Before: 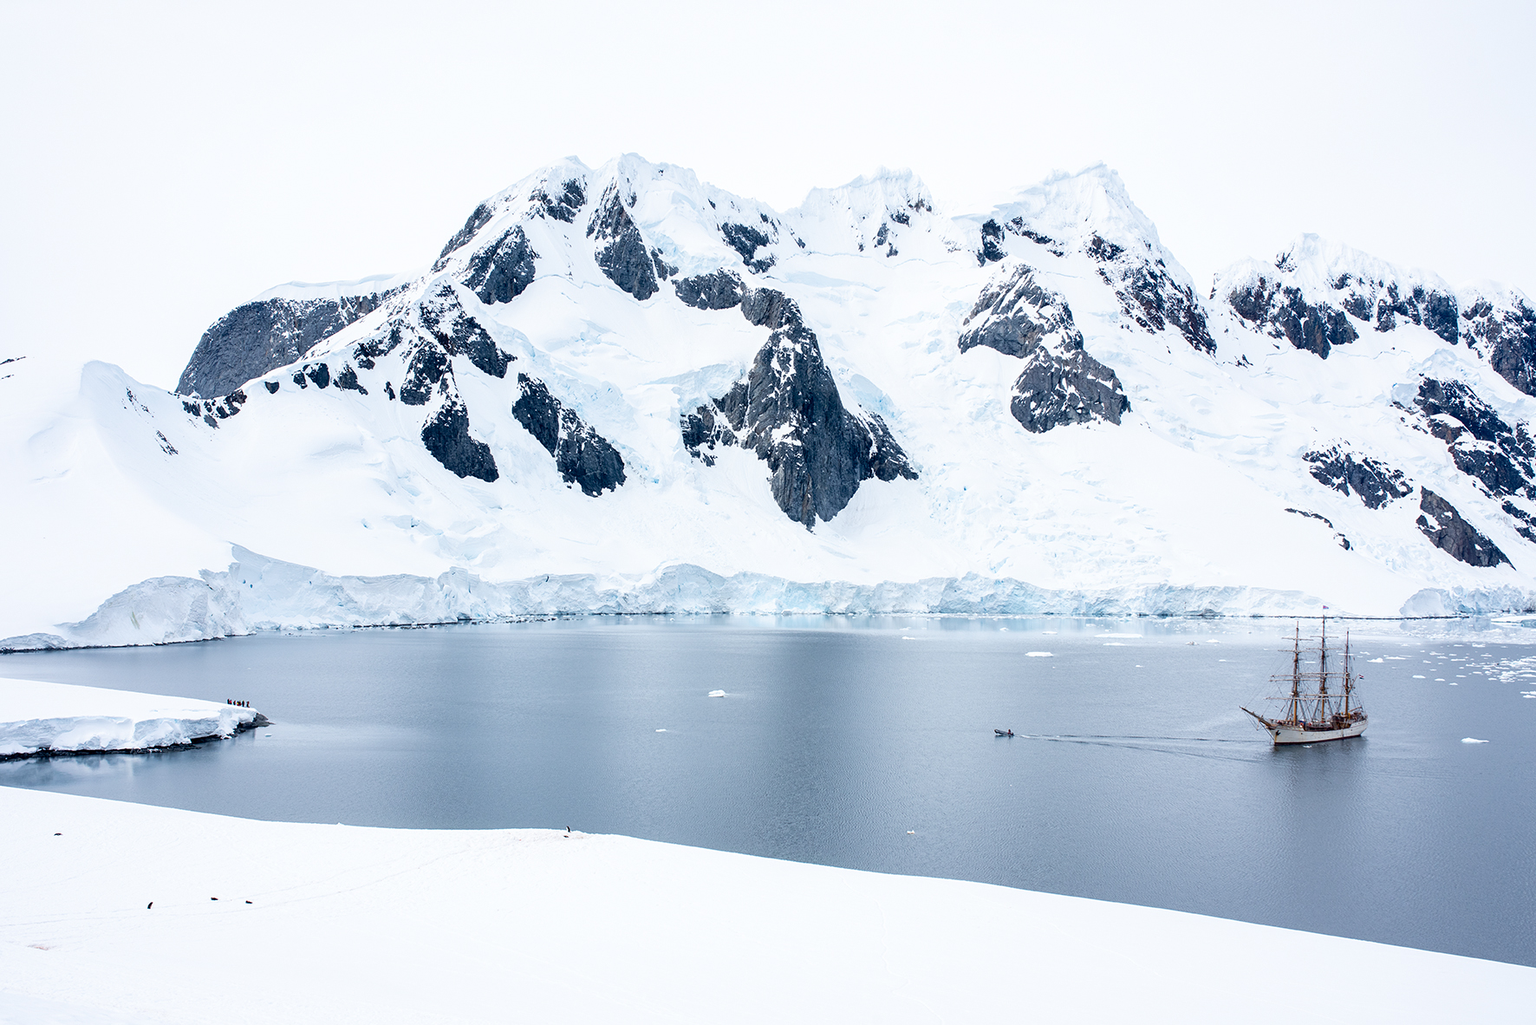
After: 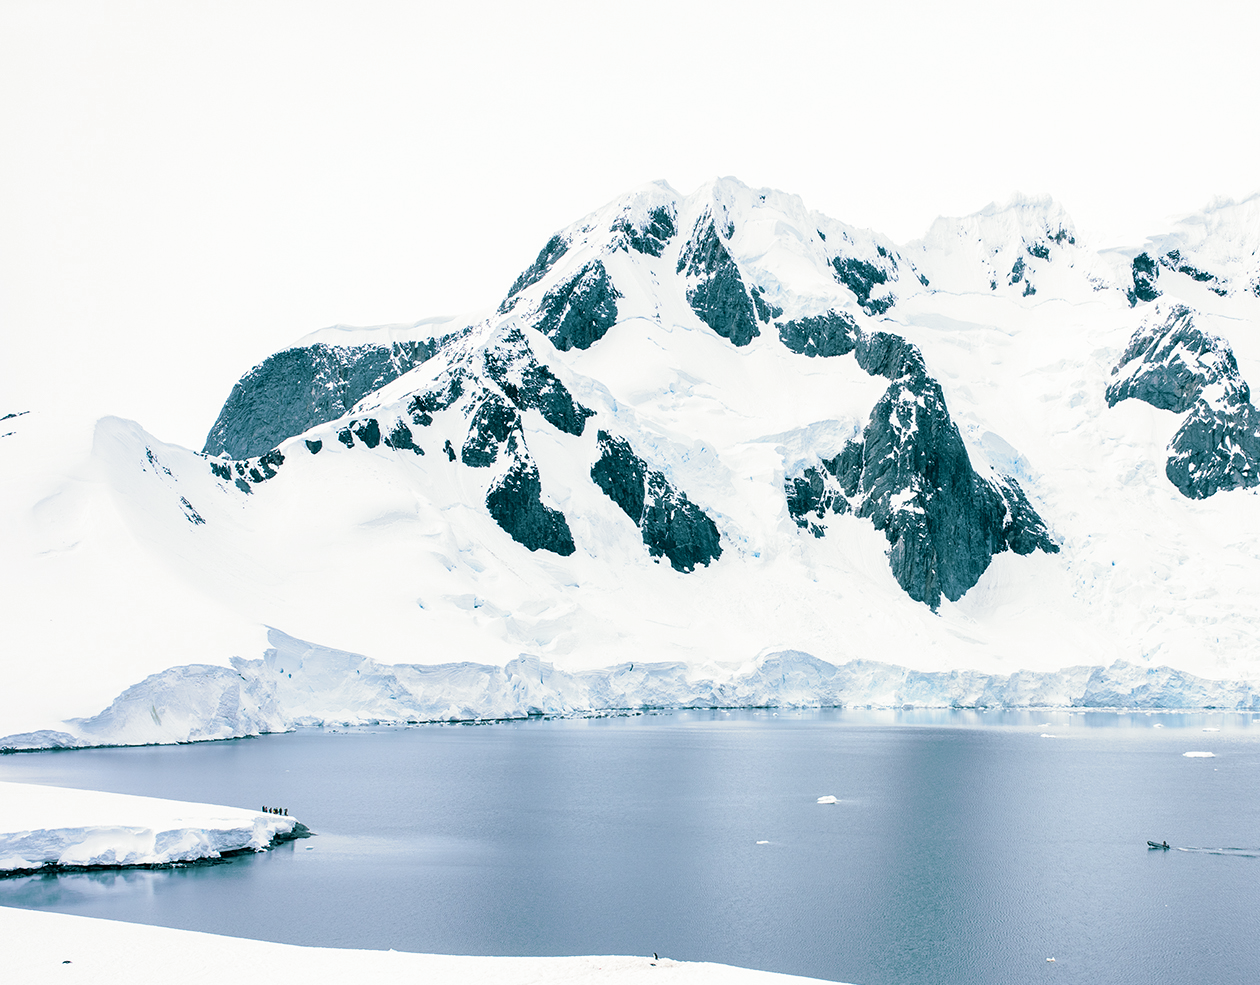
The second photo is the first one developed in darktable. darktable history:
crop: right 28.885%, bottom 16.626%
split-toning: shadows › hue 186.43°, highlights › hue 49.29°, compress 30.29%
